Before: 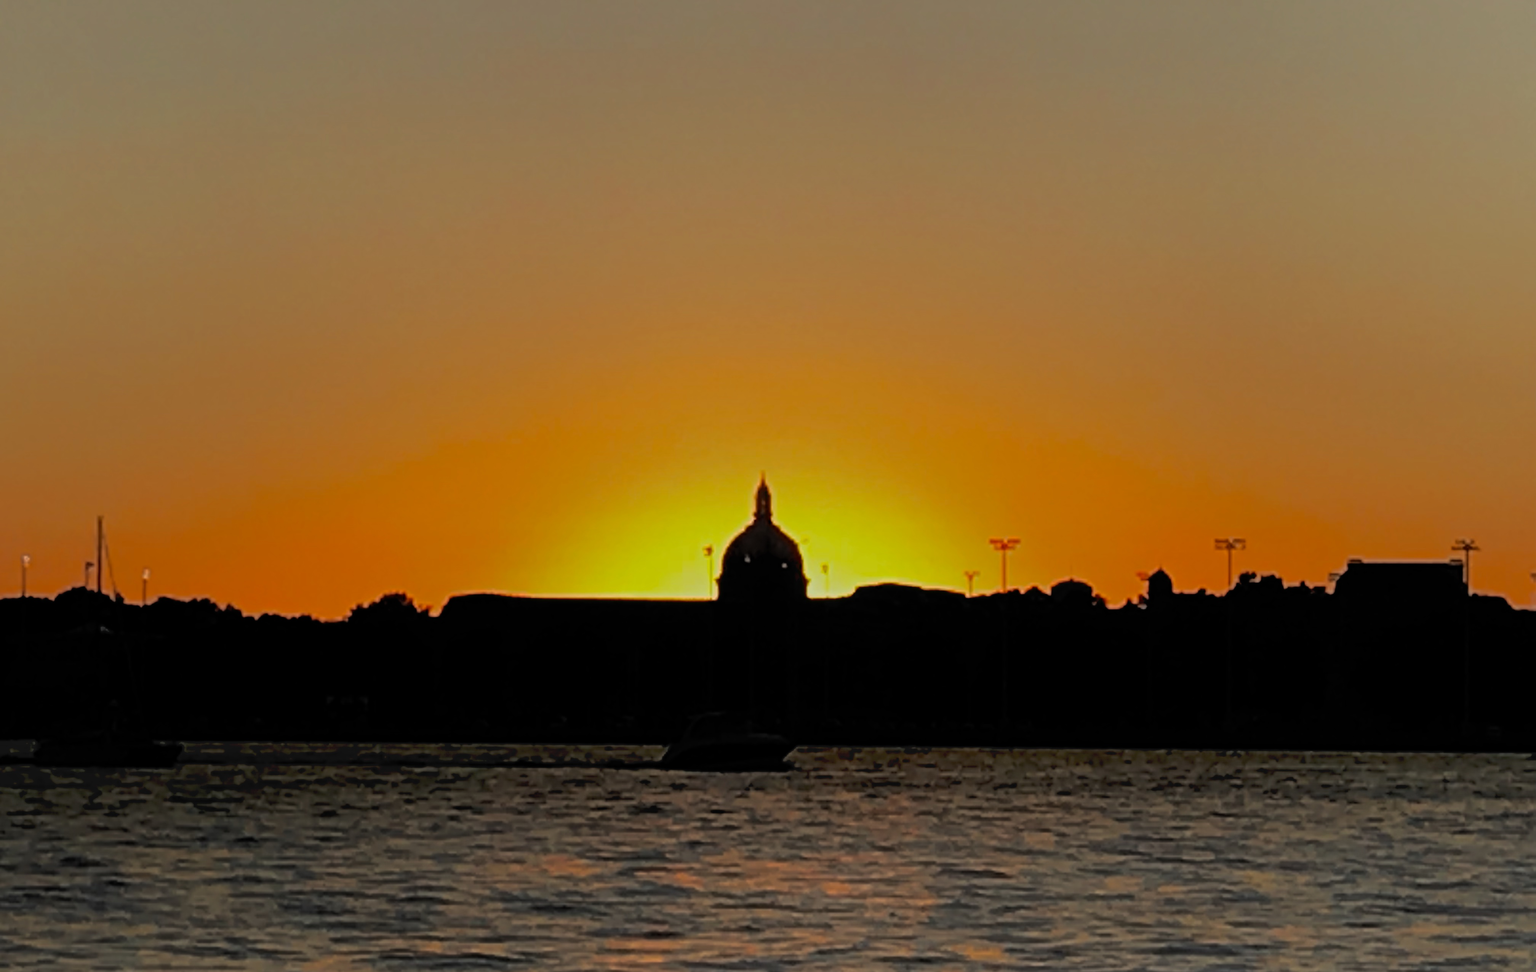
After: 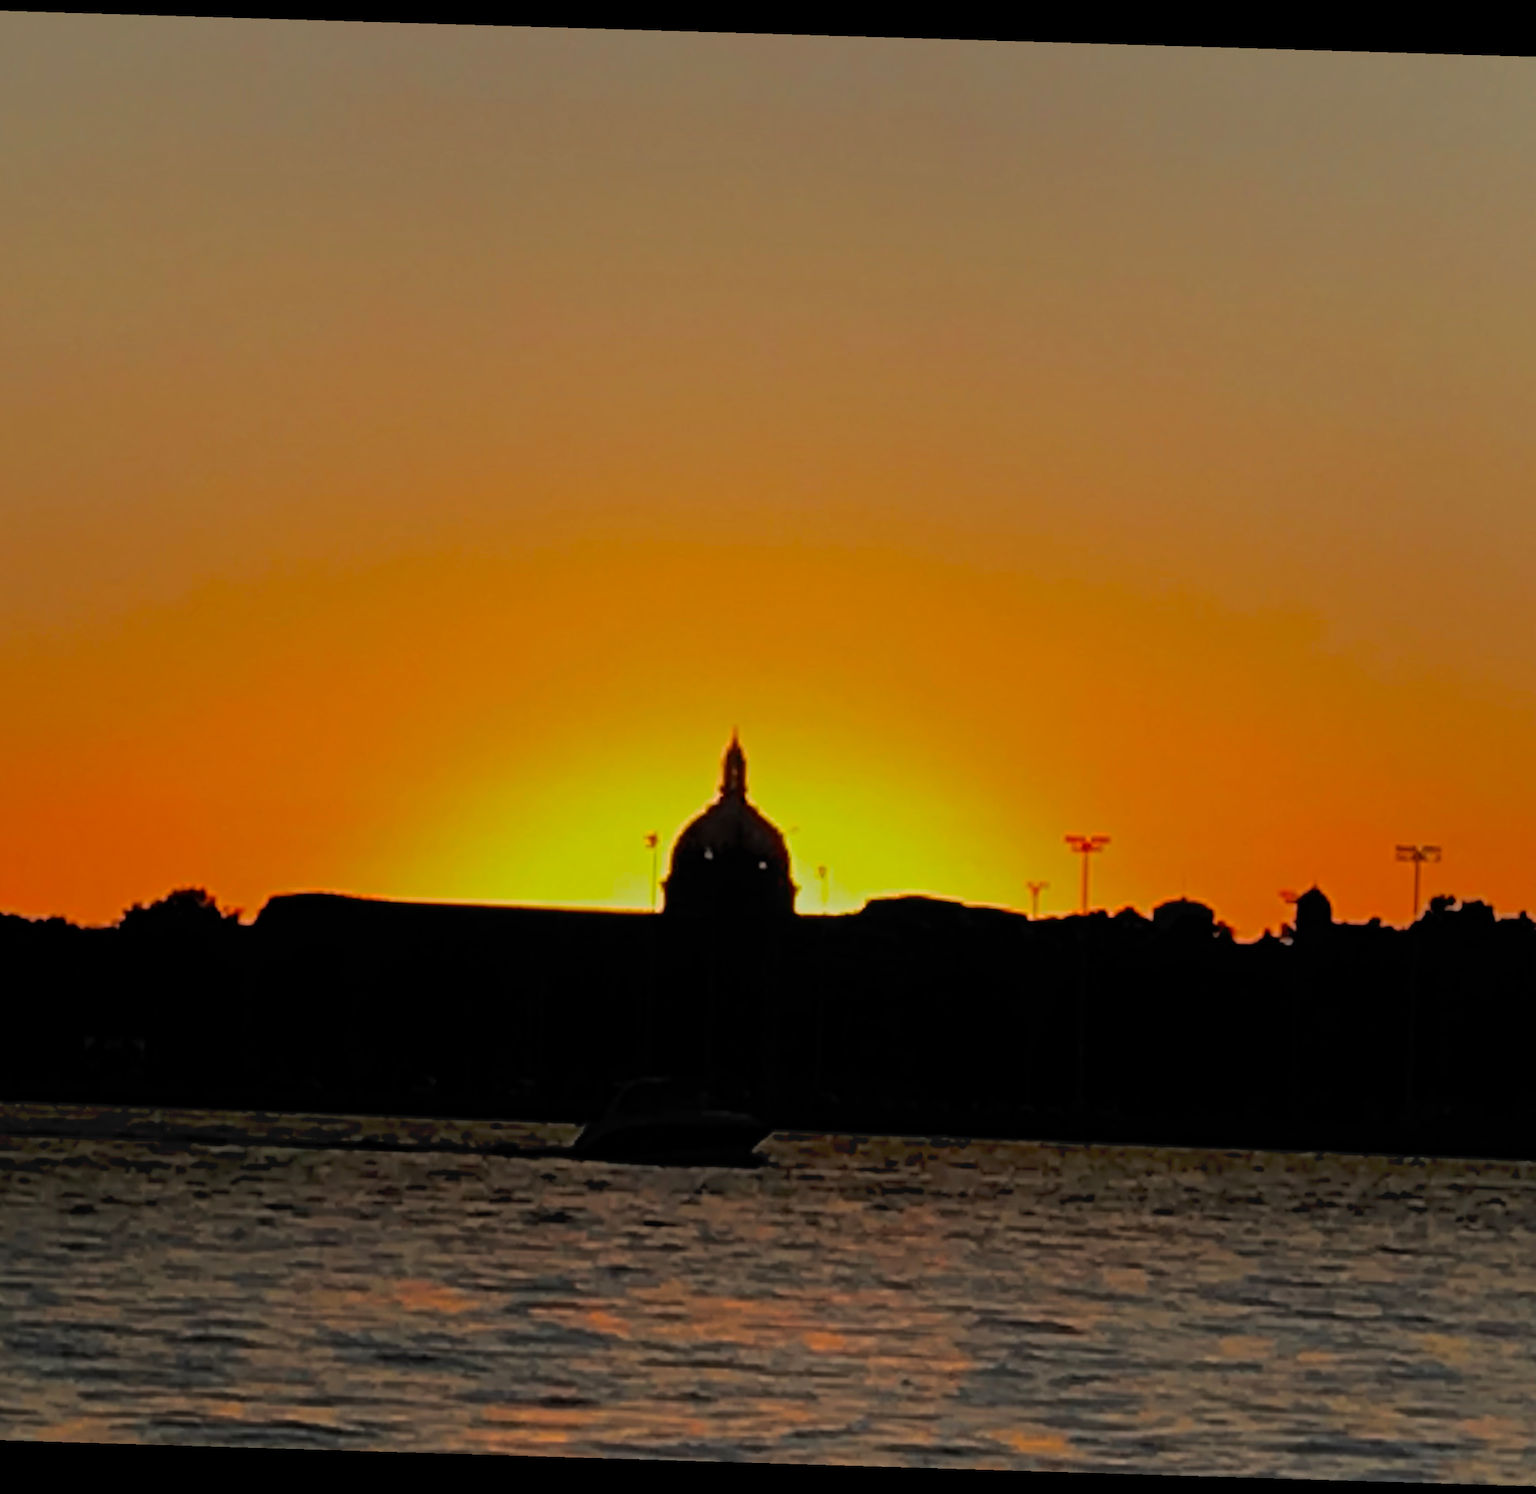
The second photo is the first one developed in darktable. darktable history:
rotate and perspective: rotation 1.72°, automatic cropping off
crop and rotate: left 17.732%, right 15.423%
color balance: contrast -0.5%
exposure: compensate highlight preservation false
